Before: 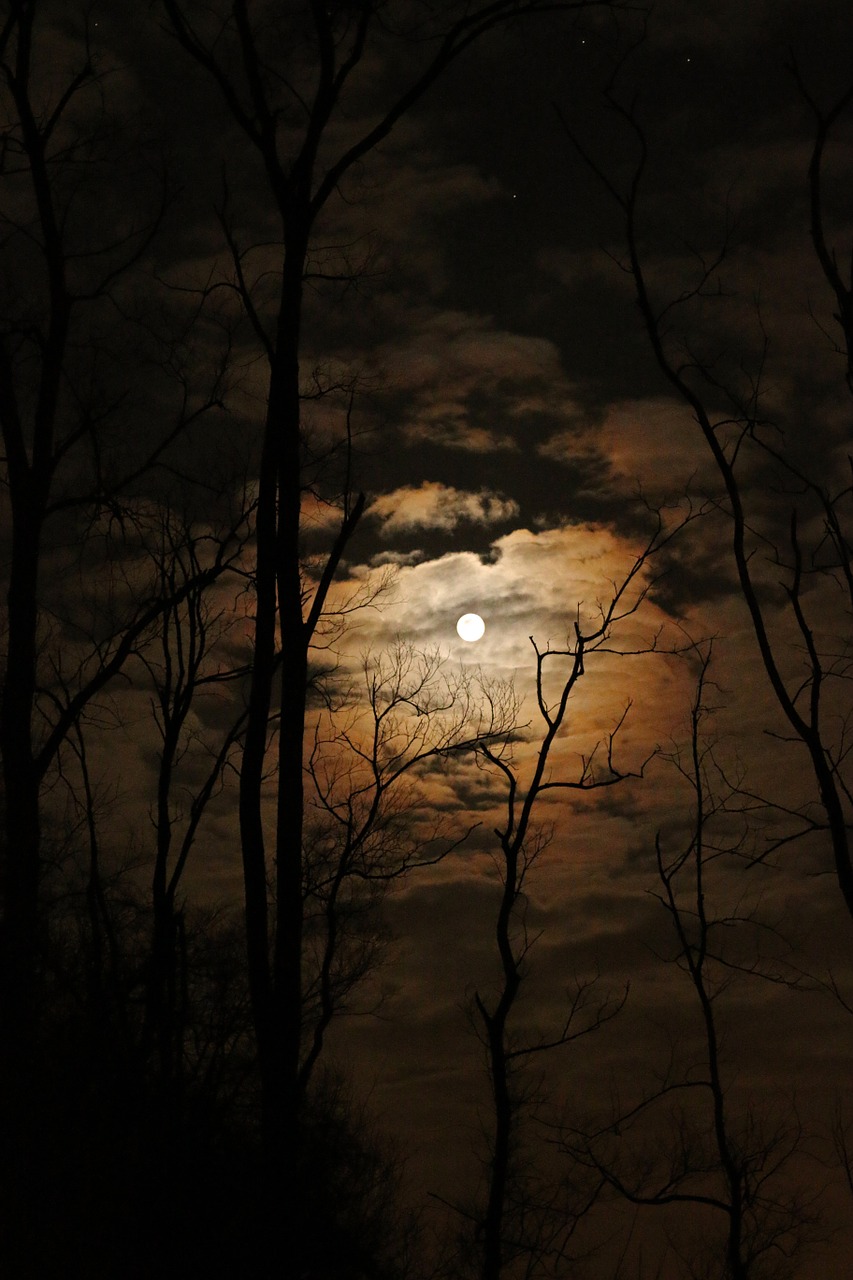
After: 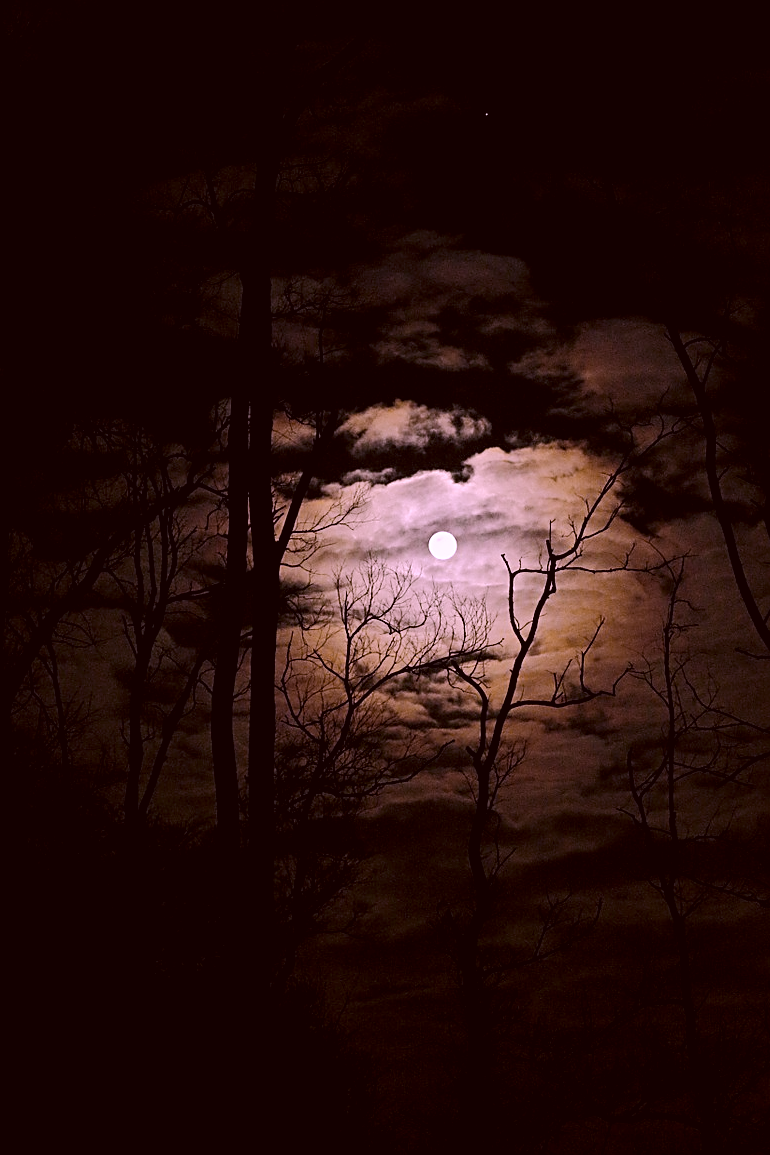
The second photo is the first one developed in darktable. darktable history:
color correction: highlights a* 10.21, highlights b* 9.79, shadows a* 8.61, shadows b* 7.88, saturation 0.8
white balance: red 0.98, blue 1.61
sharpen: on, module defaults
crop: left 3.305%, top 6.436%, right 6.389%, bottom 3.258%
levels: levels [0.026, 0.507, 0.987]
tone curve: curves: ch0 [(0, 0) (0.052, 0.018) (0.236, 0.207) (0.41, 0.417) (0.485, 0.518) (0.54, 0.584) (0.625, 0.666) (0.845, 0.828) (0.994, 0.964)]; ch1 [(0, 0) (0.136, 0.146) (0.317, 0.34) (0.382, 0.408) (0.434, 0.441) (0.472, 0.479) (0.498, 0.501) (0.557, 0.558) (0.616, 0.59) (0.739, 0.7) (1, 1)]; ch2 [(0, 0) (0.352, 0.403) (0.447, 0.466) (0.482, 0.482) (0.528, 0.526) (0.586, 0.577) (0.618, 0.621) (0.785, 0.747) (1, 1)], color space Lab, independent channels, preserve colors none
